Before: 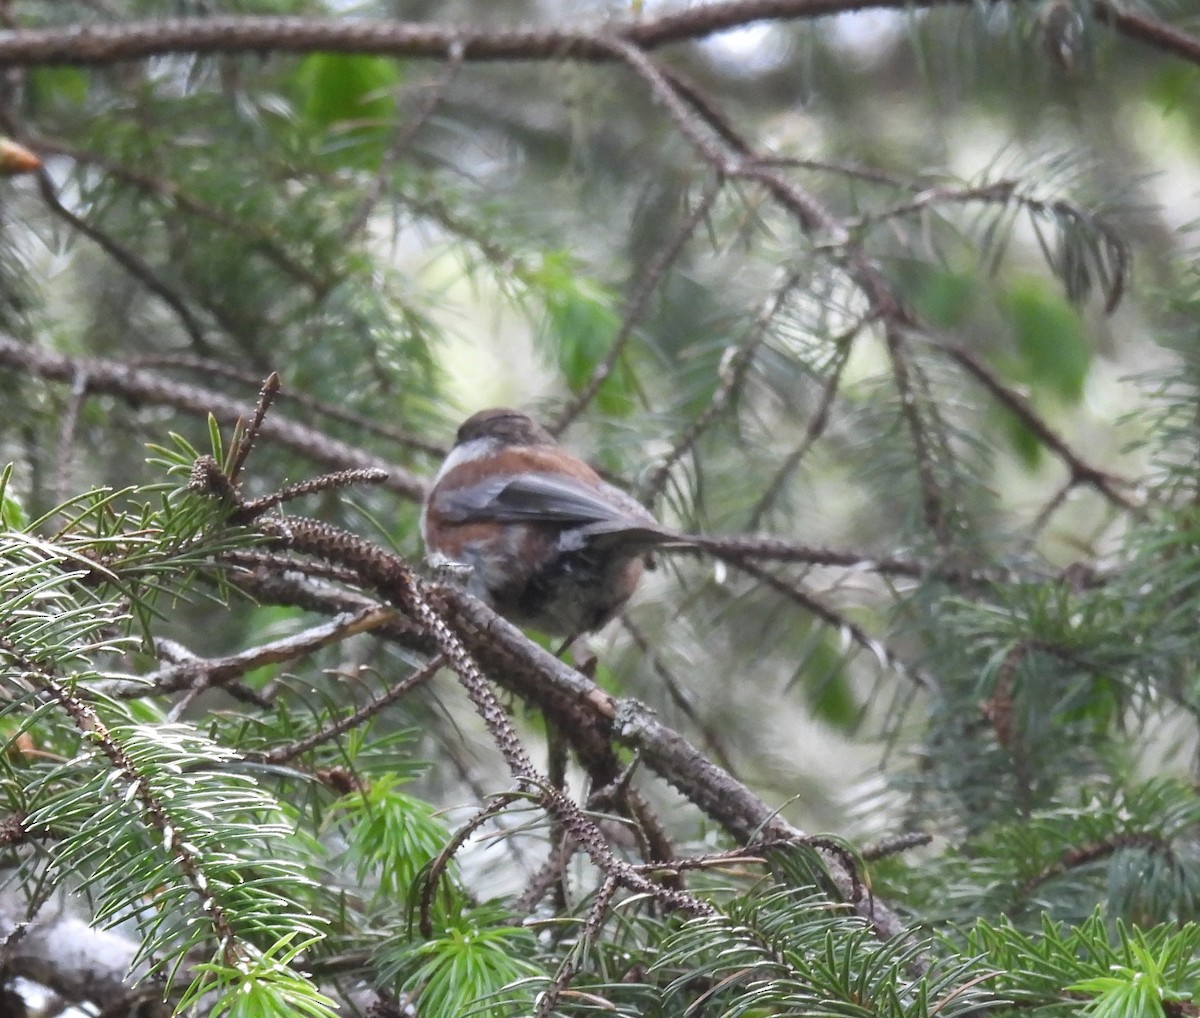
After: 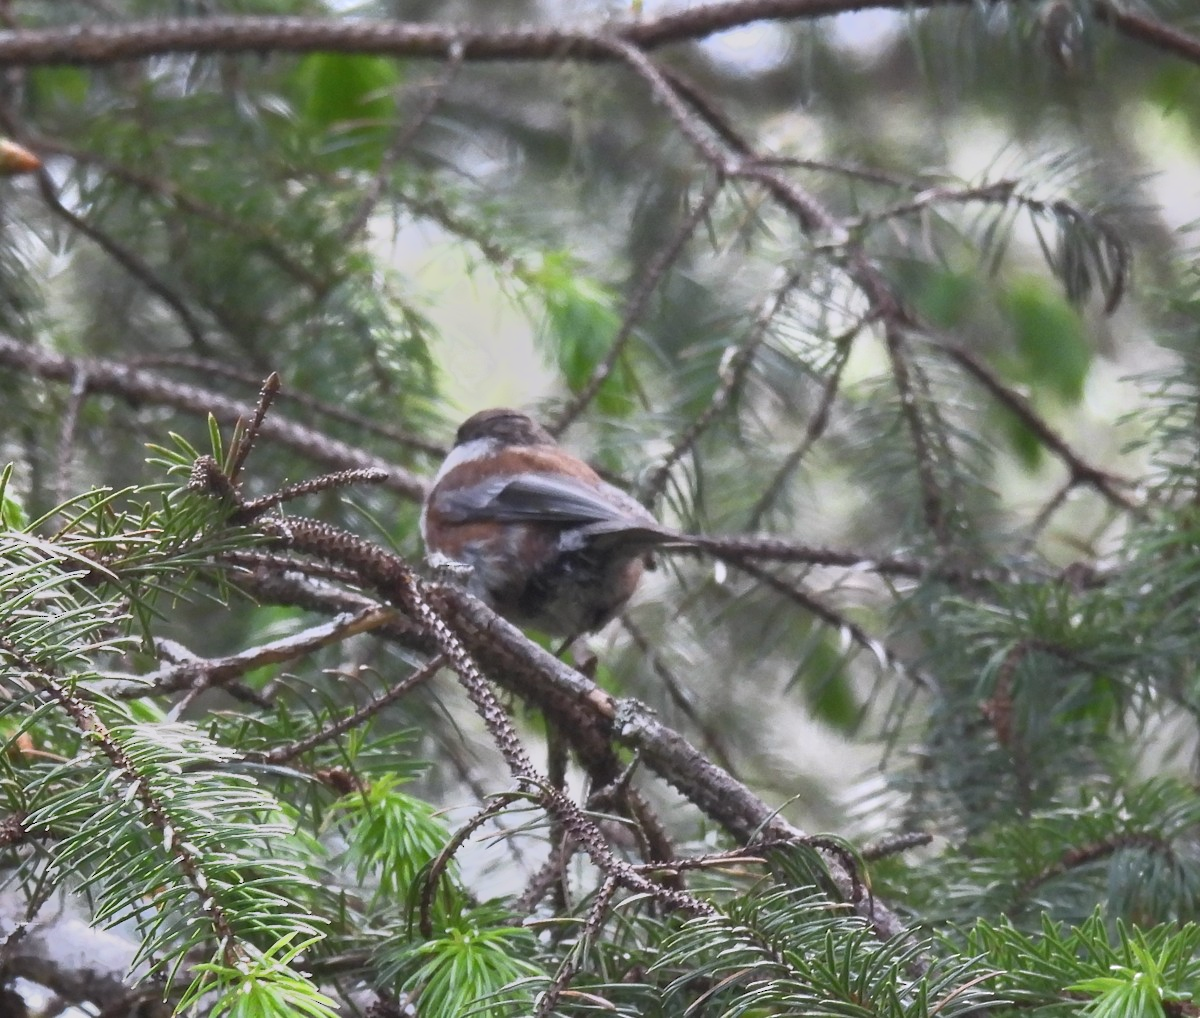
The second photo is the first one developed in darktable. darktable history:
tone equalizer: -7 EV -0.63 EV, -6 EV 1 EV, -5 EV -0.45 EV, -4 EV 0.43 EV, -3 EV 0.41 EV, -2 EV 0.15 EV, -1 EV -0.15 EV, +0 EV -0.39 EV, smoothing diameter 25%, edges refinement/feathering 10, preserve details guided filter
white balance: red 1.009, blue 1.027
